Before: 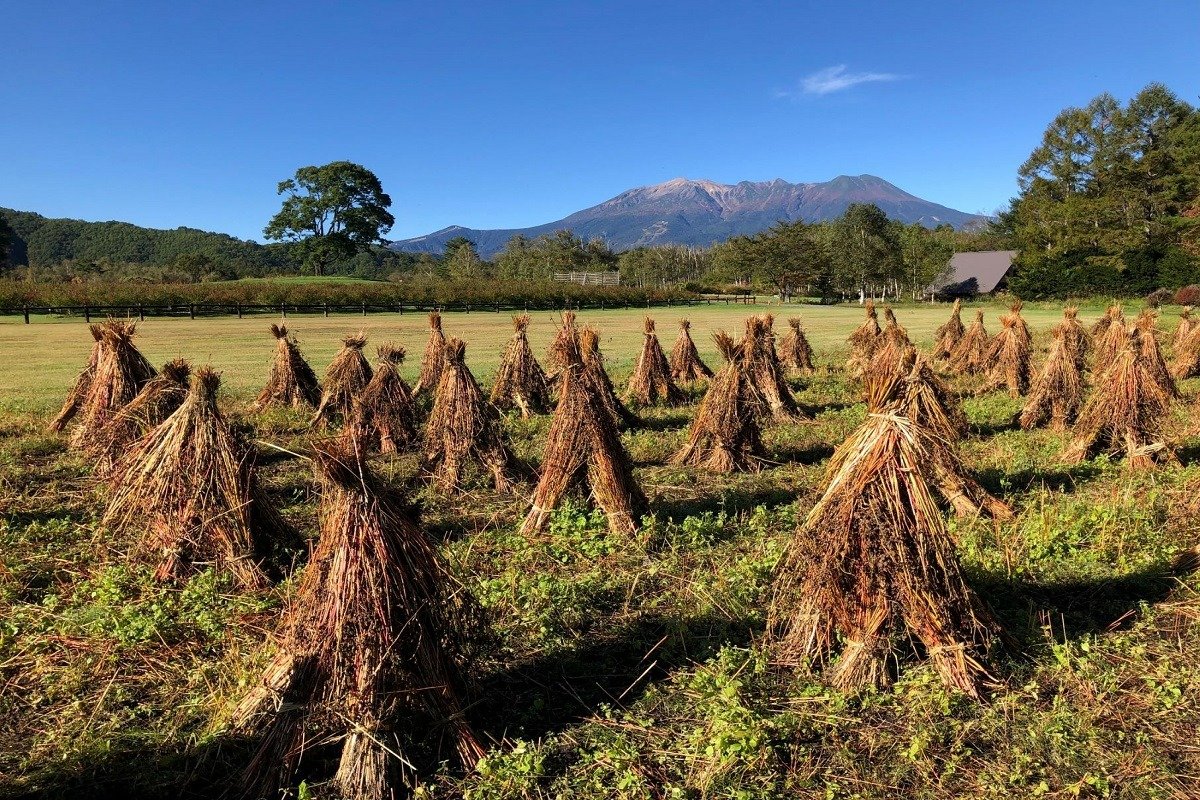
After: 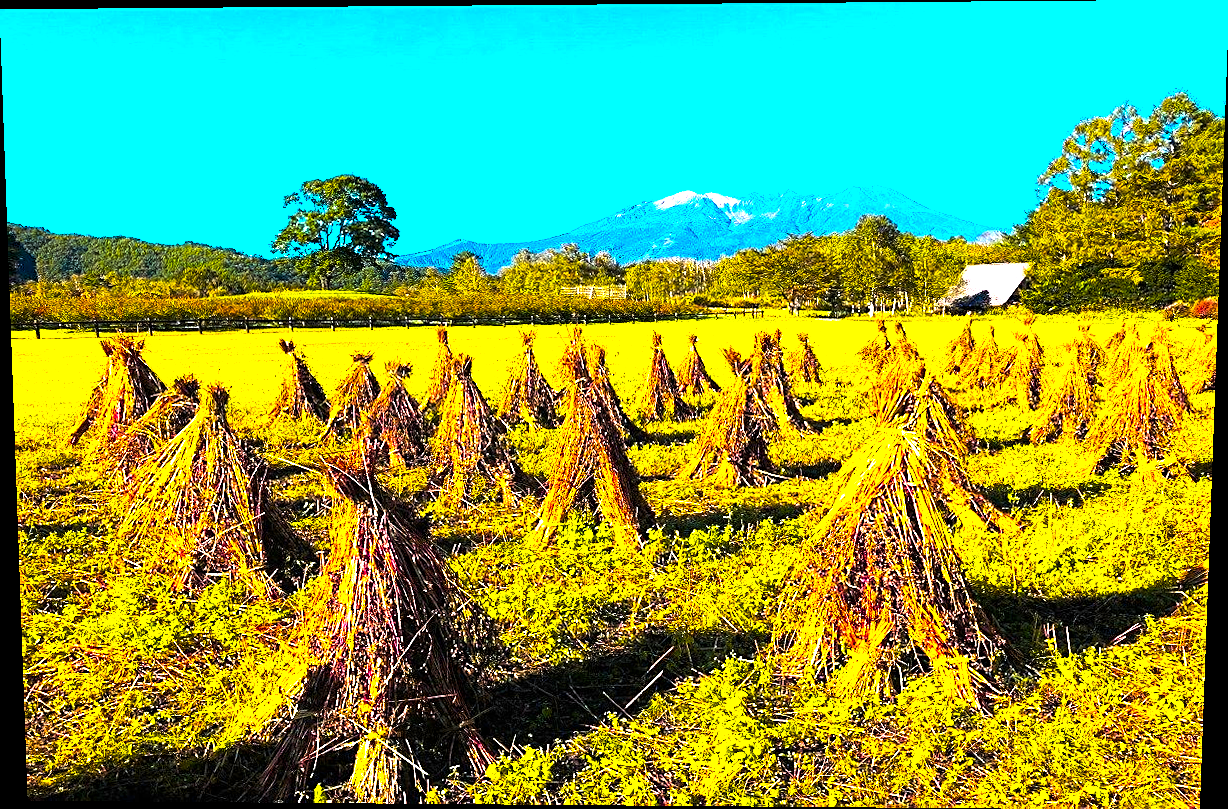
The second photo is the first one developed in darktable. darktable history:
sharpen: on, module defaults
rotate and perspective: lens shift (vertical) 0.048, lens shift (horizontal) -0.024, automatic cropping off
white balance: red 0.982, blue 1.018
color balance rgb: linear chroma grading › highlights 100%, linear chroma grading › global chroma 23.41%, perceptual saturation grading › global saturation 35.38%, hue shift -10.68°, perceptual brilliance grading › highlights 47.25%, perceptual brilliance grading › mid-tones 22.2%, perceptual brilliance grading › shadows -5.93%
exposure: exposure 1 EV, compensate highlight preservation false
